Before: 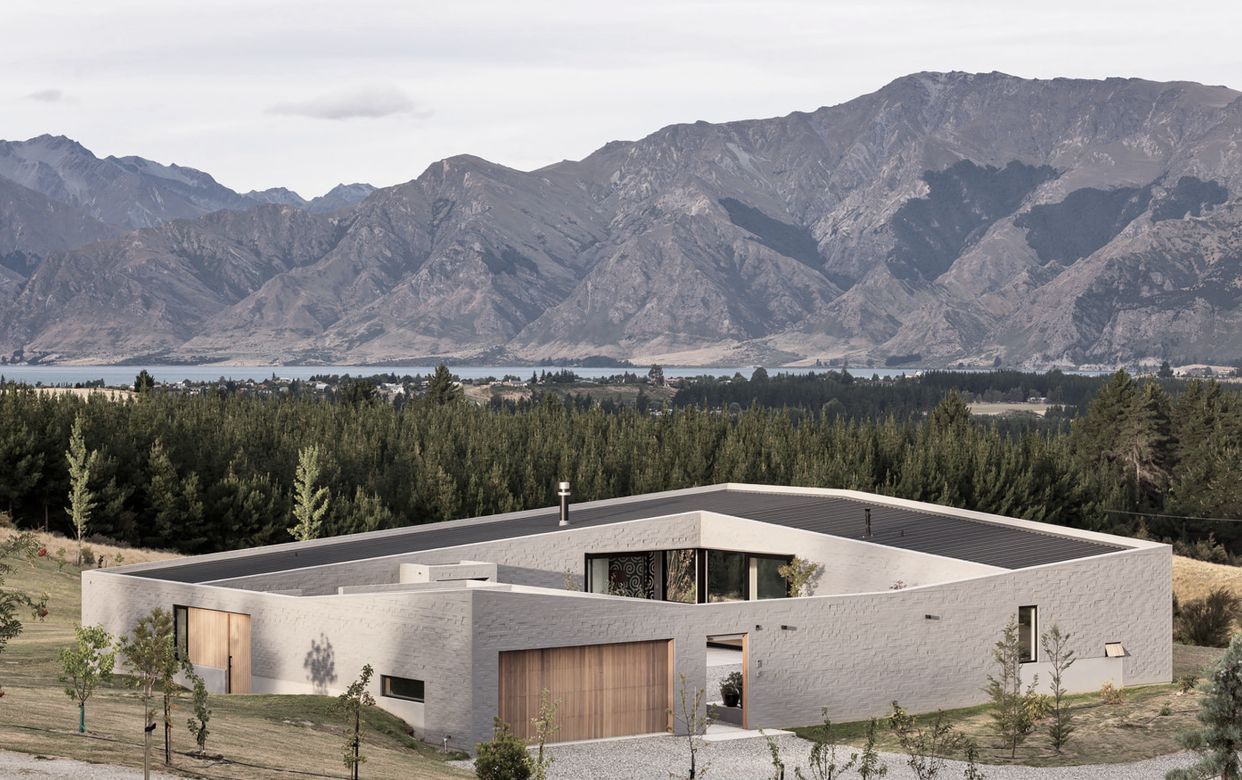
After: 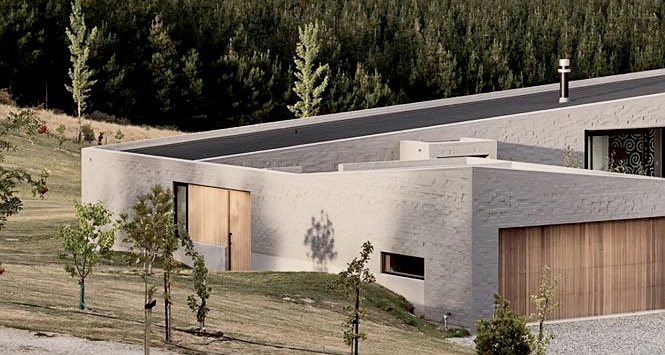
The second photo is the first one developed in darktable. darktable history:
crop and rotate: top 54.251%, right 46.43%, bottom 0.184%
contrast brightness saturation: contrast 0.199, brightness 0.161, saturation 0.22
exposure: black level correction 0.011, exposure -0.476 EV, compensate highlight preservation false
sharpen: radius 1.877, amount 0.39, threshold 1.548
